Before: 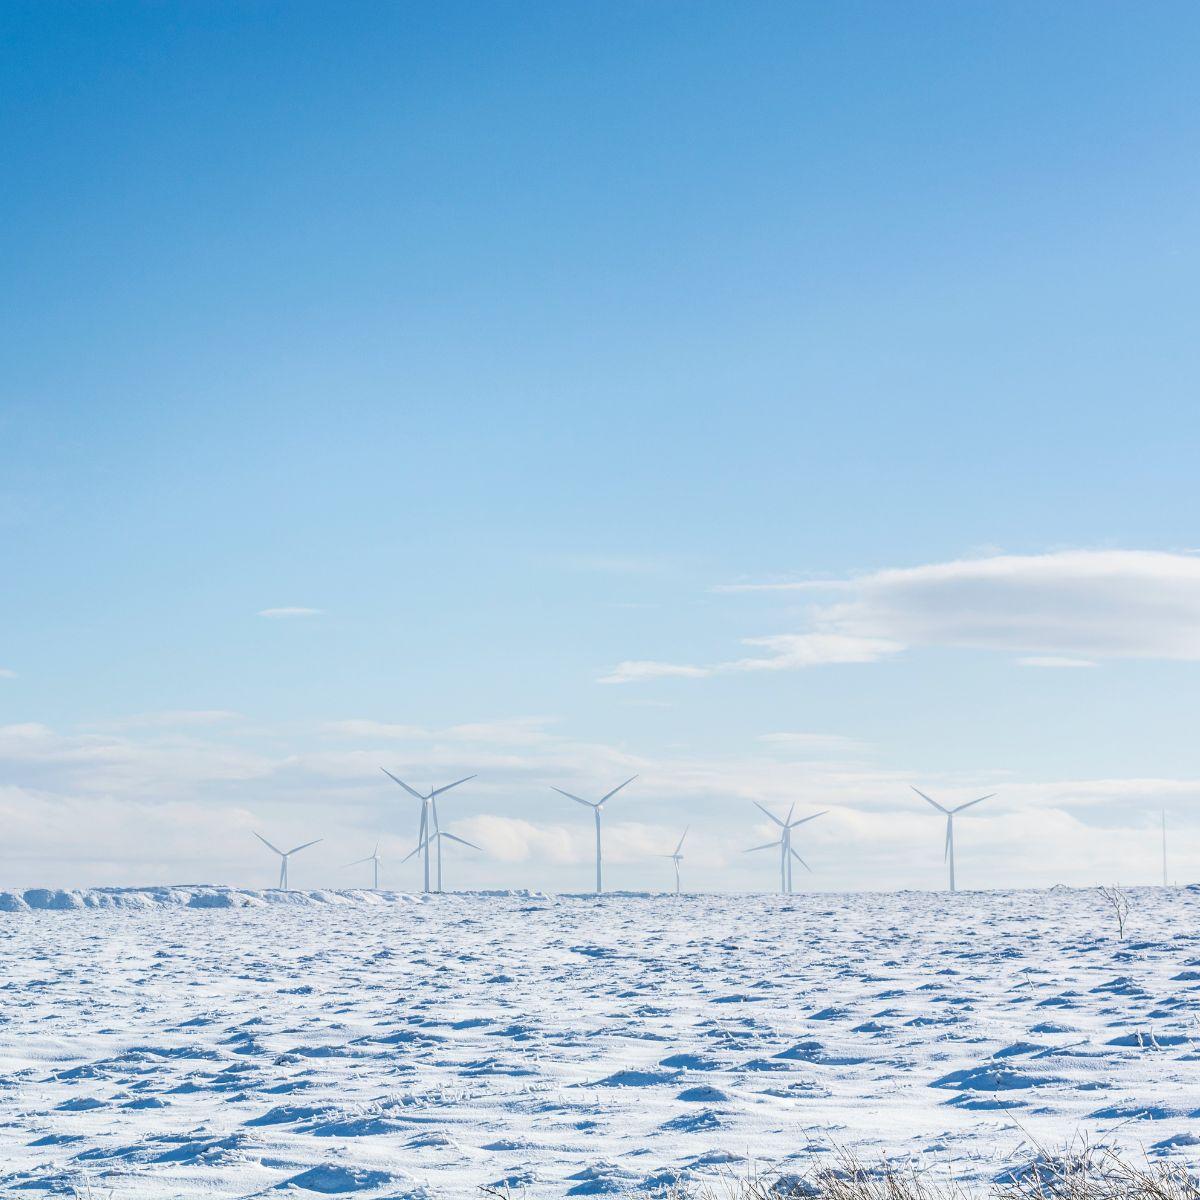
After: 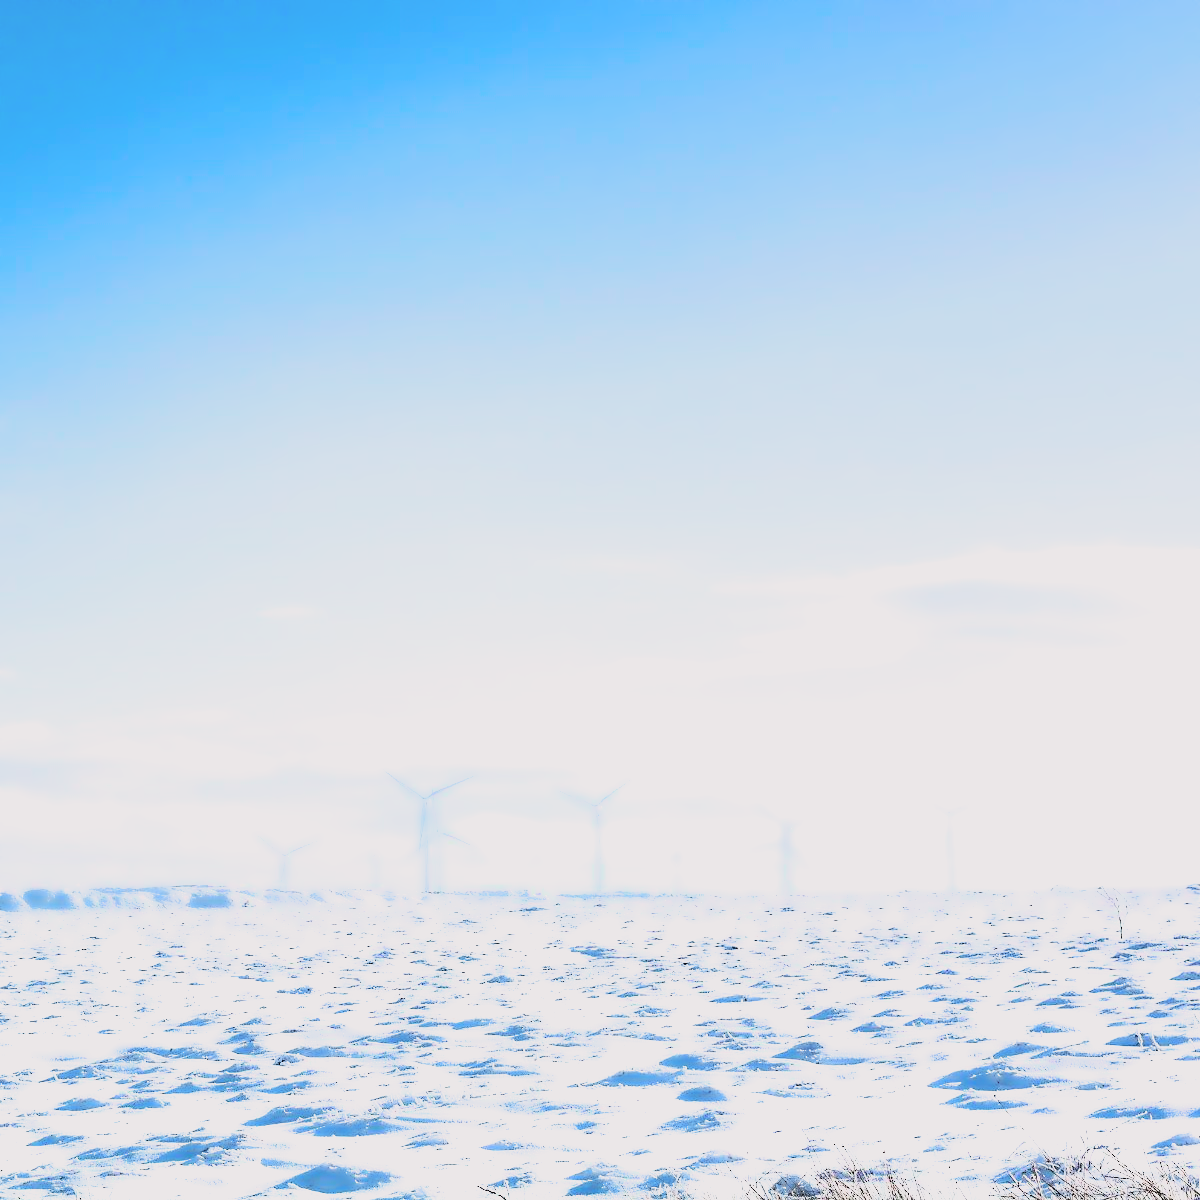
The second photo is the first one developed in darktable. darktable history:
tone curve: curves: ch0 [(0, 0.023) (0.184, 0.168) (0.491, 0.519) (0.748, 0.765) (1, 0.919)]; ch1 [(0, 0) (0.179, 0.173) (0.322, 0.32) (0.424, 0.424) (0.496, 0.501) (0.563, 0.586) (0.761, 0.803) (1, 1)]; ch2 [(0, 0) (0.434, 0.447) (0.483, 0.487) (0.557, 0.541) (0.697, 0.68) (1, 1)], color space Lab, independent channels, preserve colors none
sharpen: radius 1.559, amount 0.373, threshold 1.271
filmic rgb: black relative exposure -3.63 EV, white relative exposure 2.16 EV, hardness 3.62
exposure: black level correction 0, exposure 0.3 EV, compensate highlight preservation false
lowpass: radius 4, soften with bilateral filter, unbound 0
color balance rgb: perceptual saturation grading › global saturation 20%, global vibrance 20%
